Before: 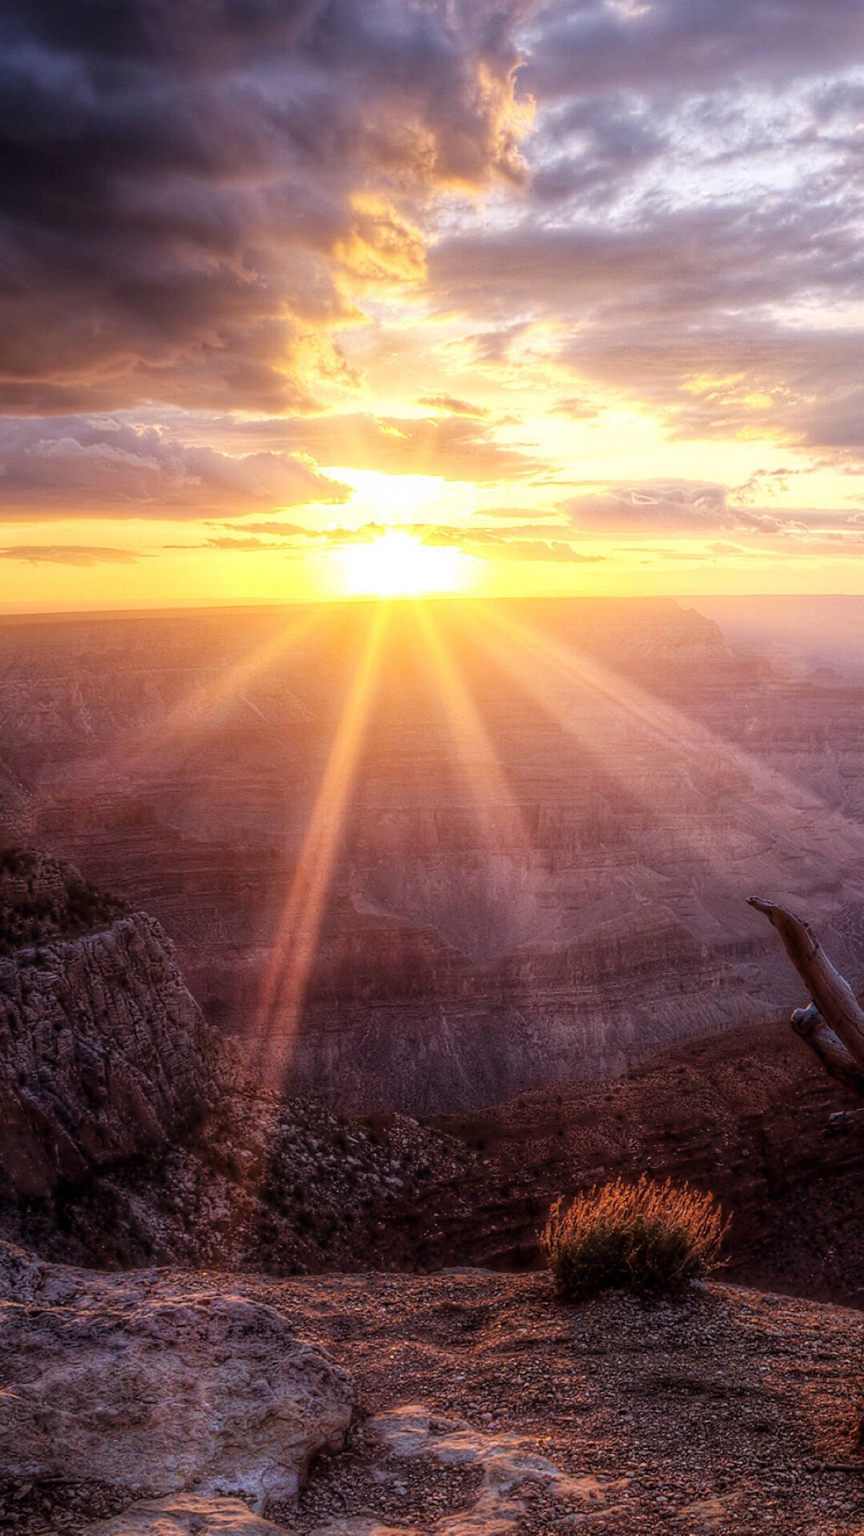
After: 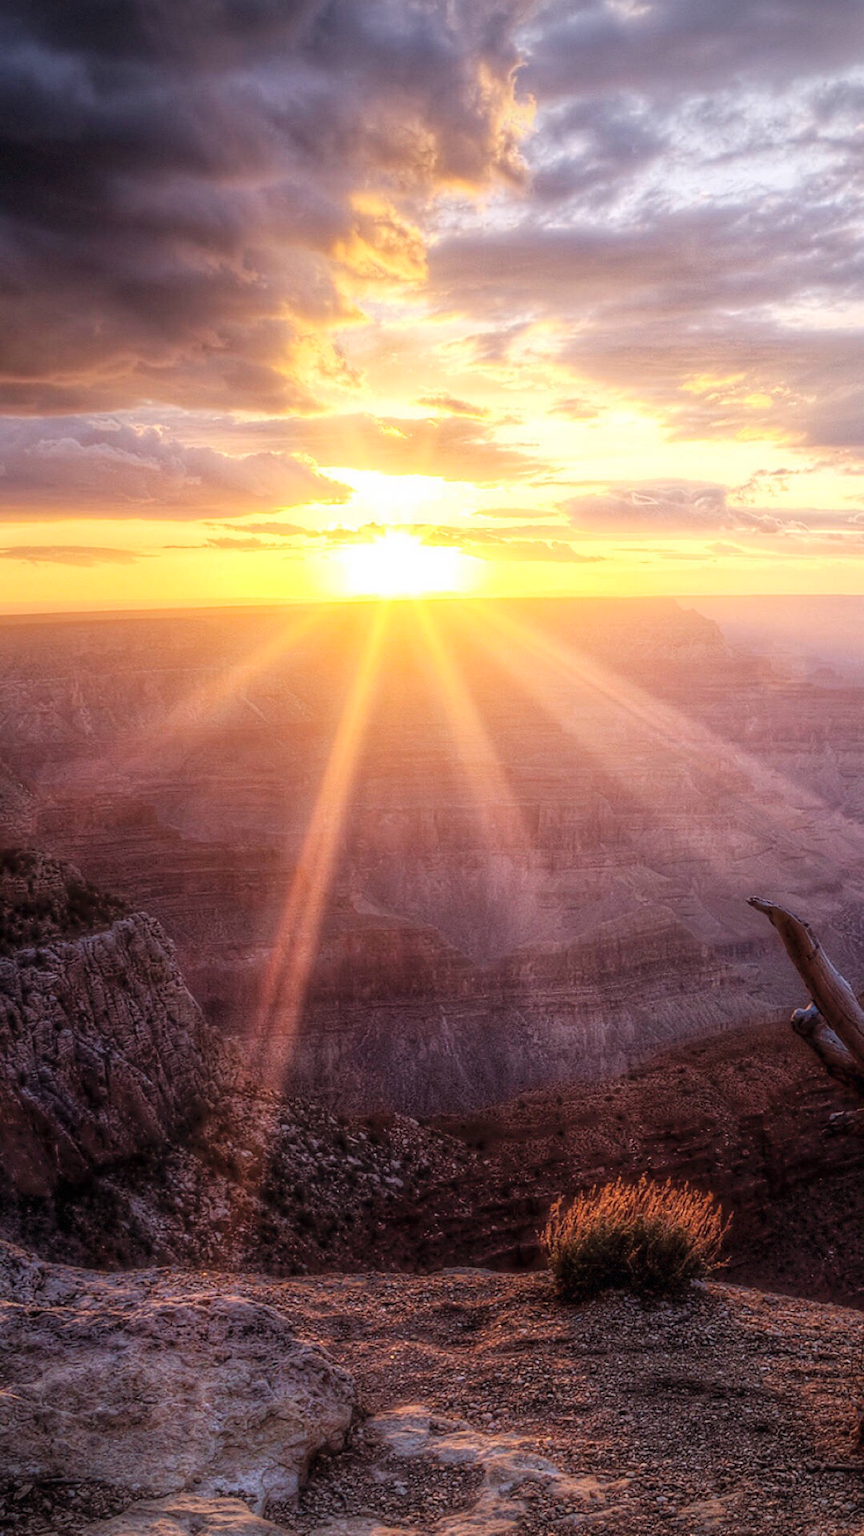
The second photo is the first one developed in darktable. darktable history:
vignetting: fall-off start 85%, fall-off radius 80%, brightness -0.182, saturation -0.3, width/height ratio 1.219, dithering 8-bit output, unbound false
contrast brightness saturation: contrast 0.05, brightness 0.06, saturation 0.01
